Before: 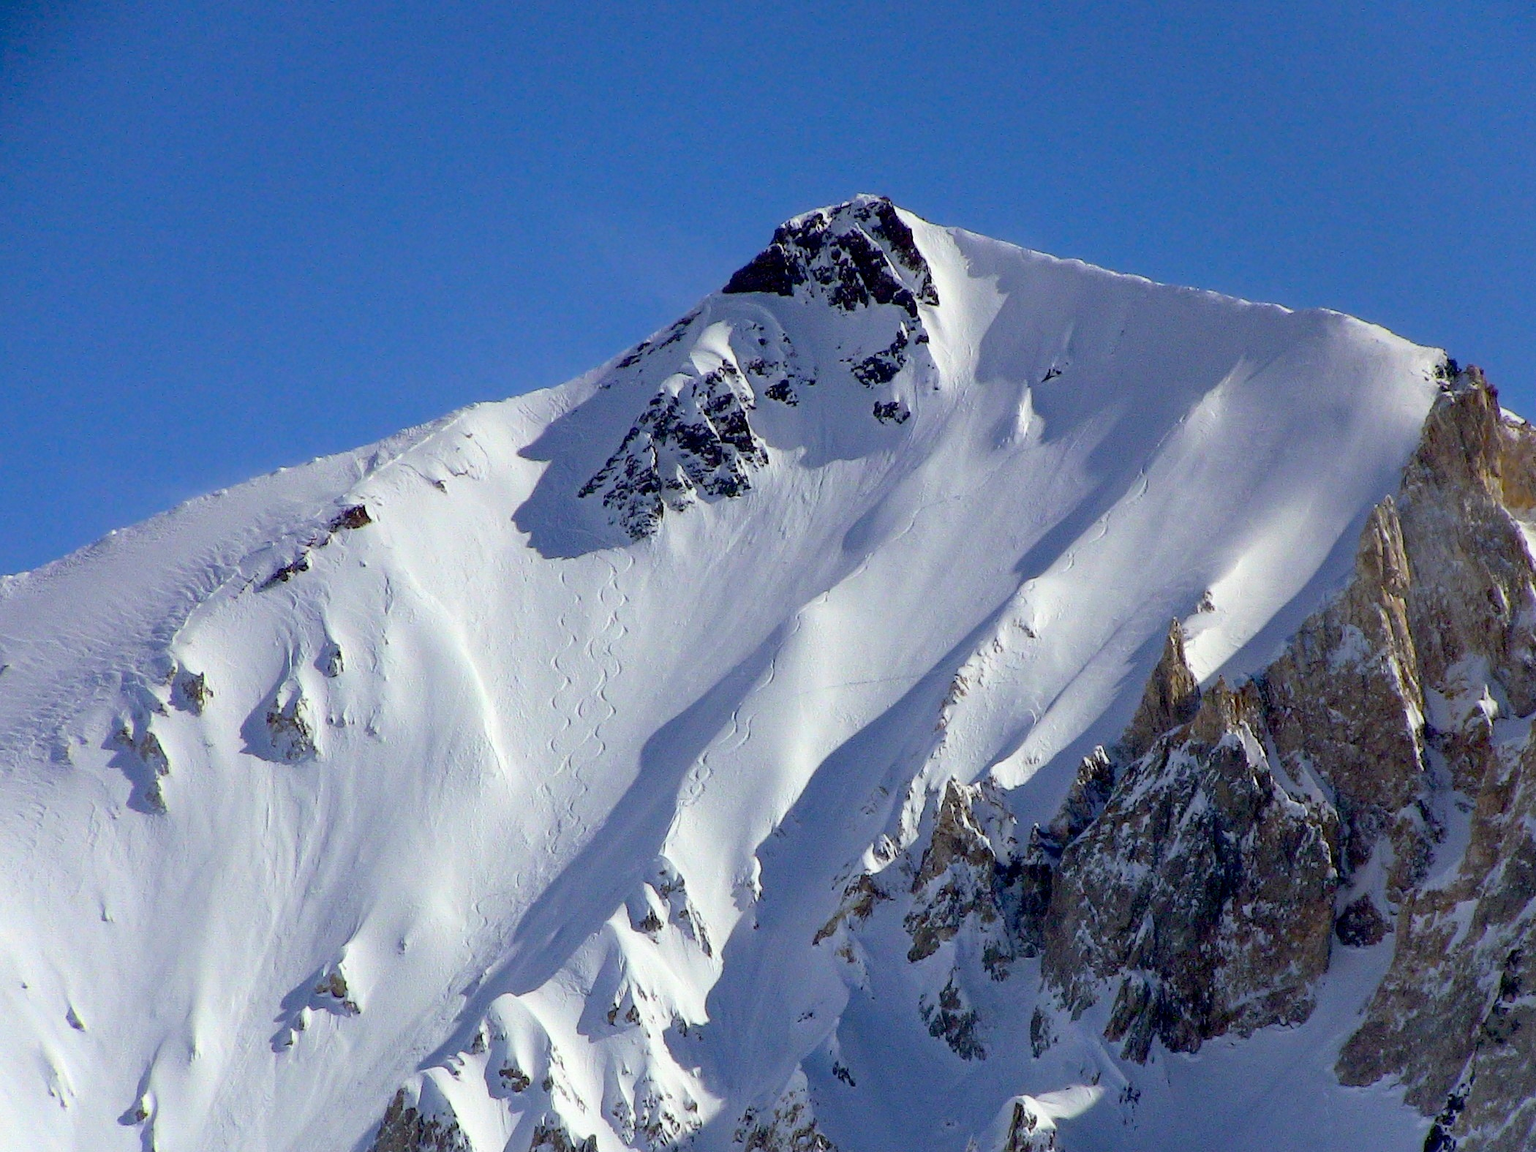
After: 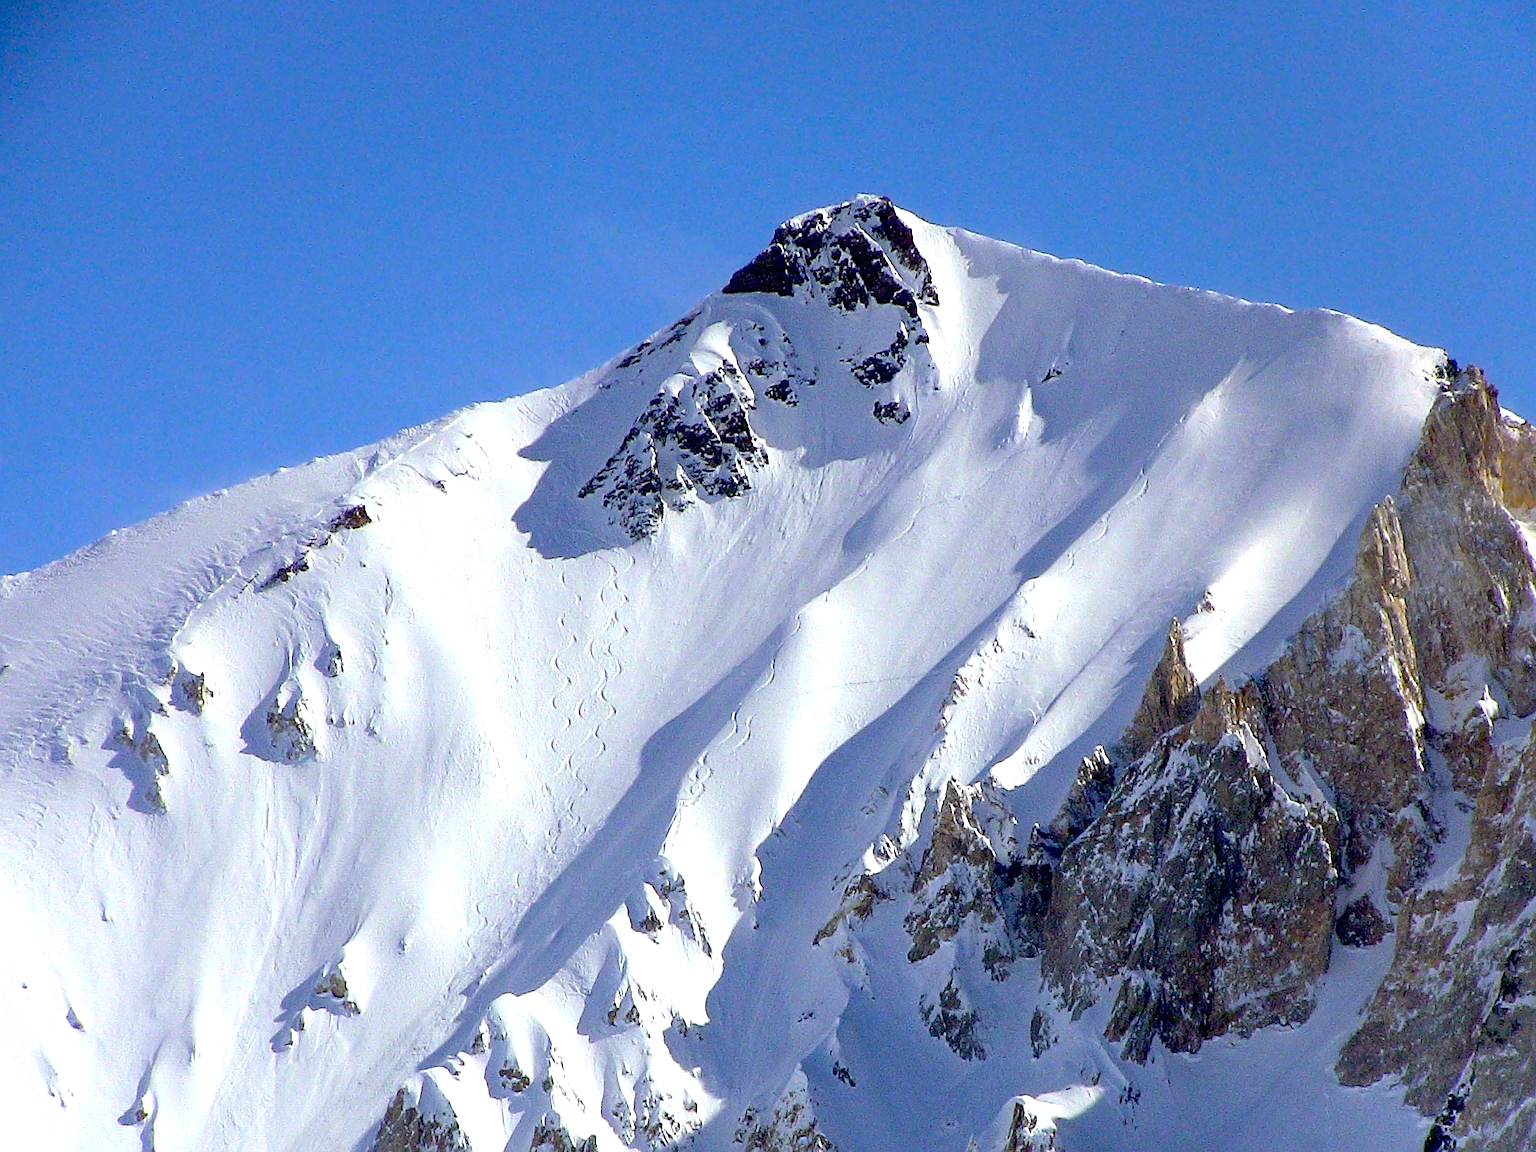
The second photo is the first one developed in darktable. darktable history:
sharpen: on, module defaults
exposure: exposure 0.606 EV, compensate highlight preservation false
